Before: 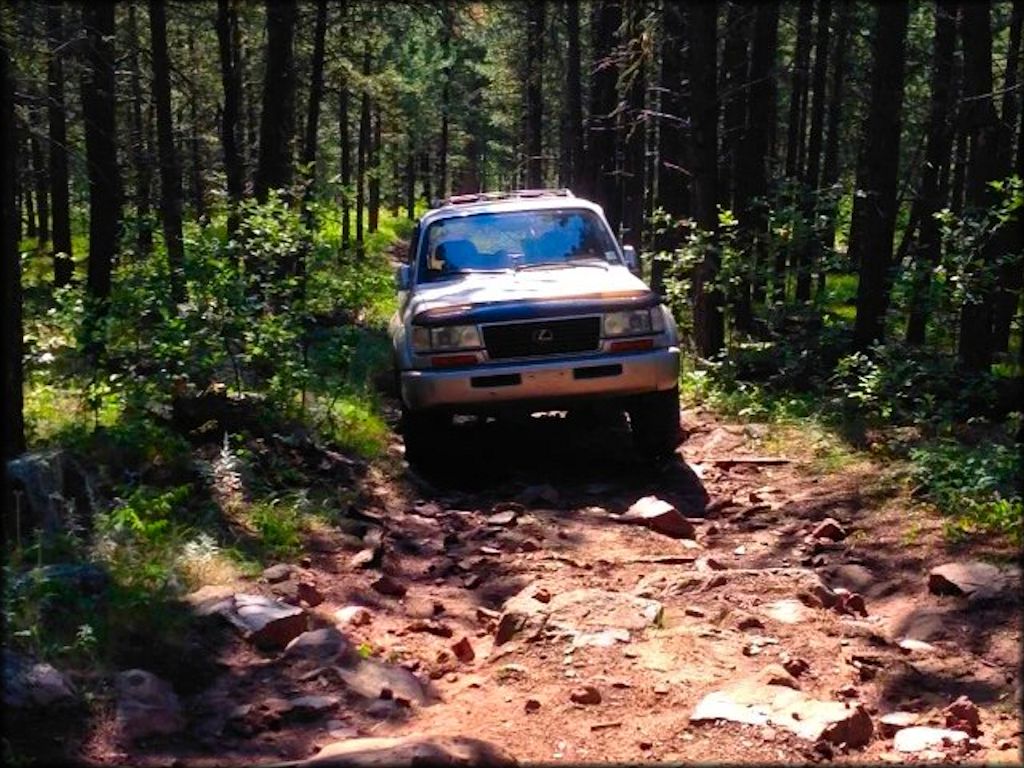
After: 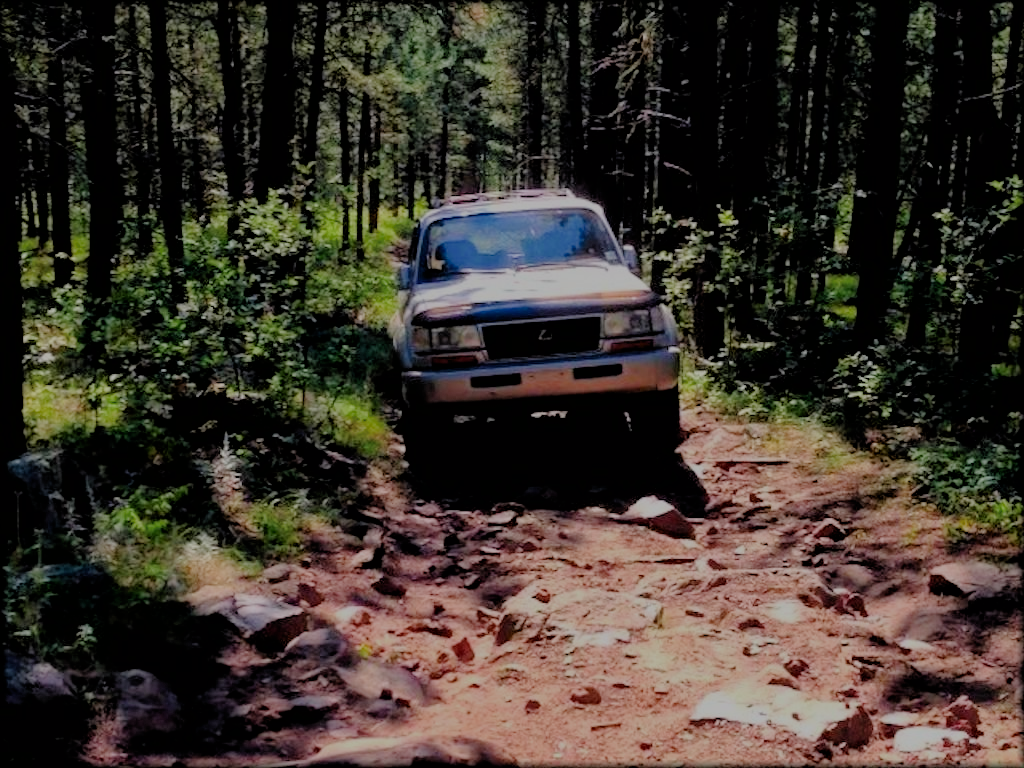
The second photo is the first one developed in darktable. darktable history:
filmic rgb: black relative exposure -4.44 EV, white relative exposure 6.58 EV, hardness 1.86, contrast 0.506
color zones: curves: ch0 [(0, 0.5) (0.143, 0.5) (0.286, 0.5) (0.429, 0.5) (0.571, 0.5) (0.714, 0.476) (0.857, 0.5) (1, 0.5)]; ch2 [(0, 0.5) (0.143, 0.5) (0.286, 0.5) (0.429, 0.5) (0.571, 0.5) (0.714, 0.487) (0.857, 0.5) (1, 0.5)]
